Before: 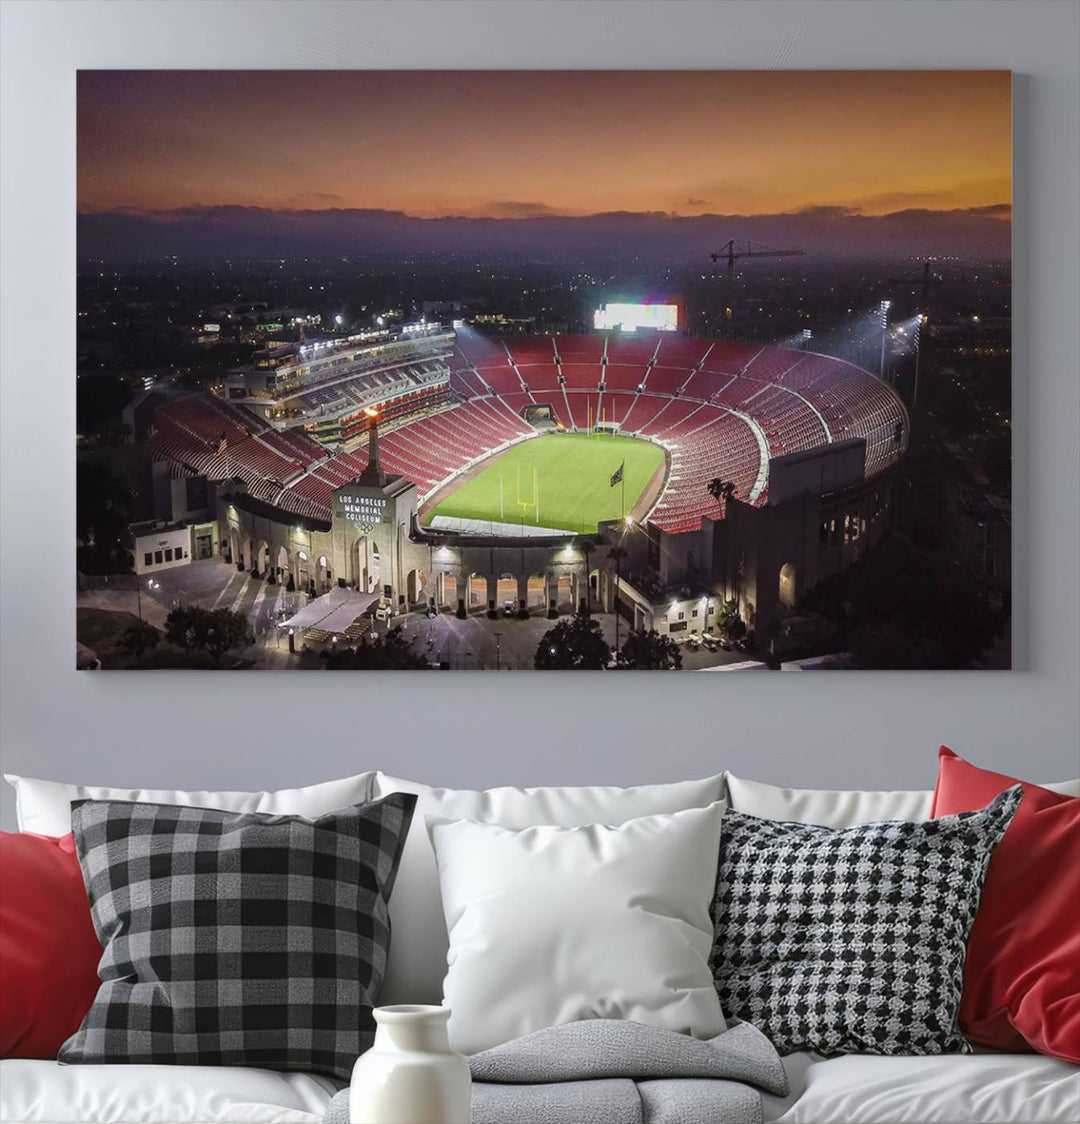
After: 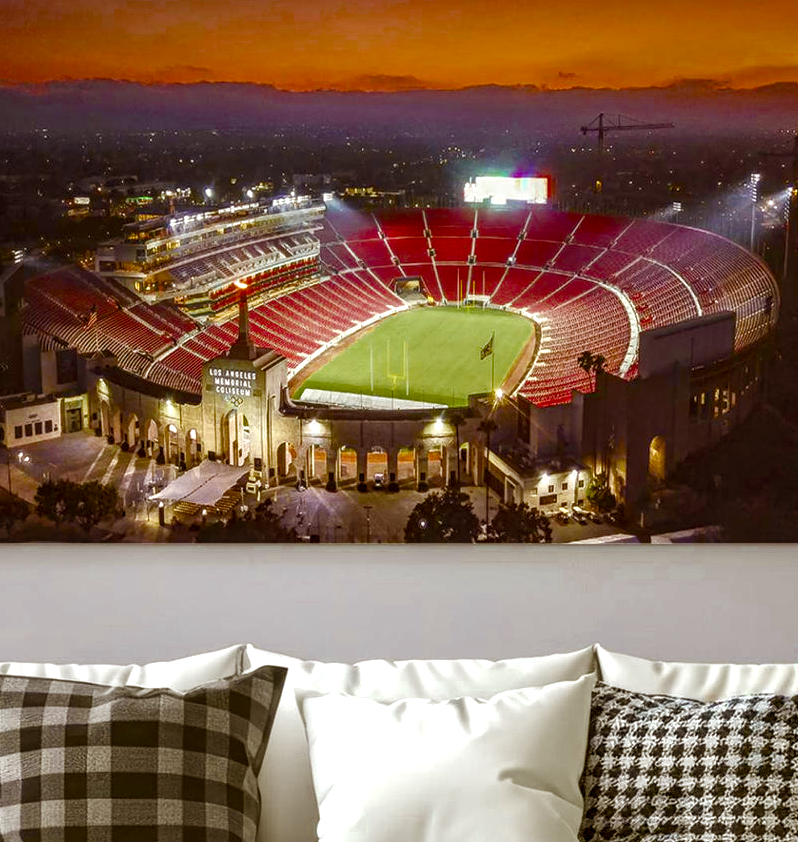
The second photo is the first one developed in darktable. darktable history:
crop and rotate: left 12.095%, top 11.363%, right 13.95%, bottom 13.667%
local contrast: detail 130%
color balance rgb: power › chroma 2.512%, power › hue 68.83°, perceptual saturation grading › global saturation 38.987%, perceptual saturation grading › highlights -25.184%, perceptual saturation grading › mid-tones 35.482%, perceptual saturation grading › shadows 35.619%
color zones: curves: ch0 [(0.11, 0.396) (0.195, 0.36) (0.25, 0.5) (0.303, 0.412) (0.357, 0.544) (0.75, 0.5) (0.967, 0.328)]; ch1 [(0, 0.468) (0.112, 0.512) (0.202, 0.6) (0.25, 0.5) (0.307, 0.352) (0.357, 0.544) (0.75, 0.5) (0.963, 0.524)]
exposure: exposure 0.495 EV, compensate exposure bias true, compensate highlight preservation false
